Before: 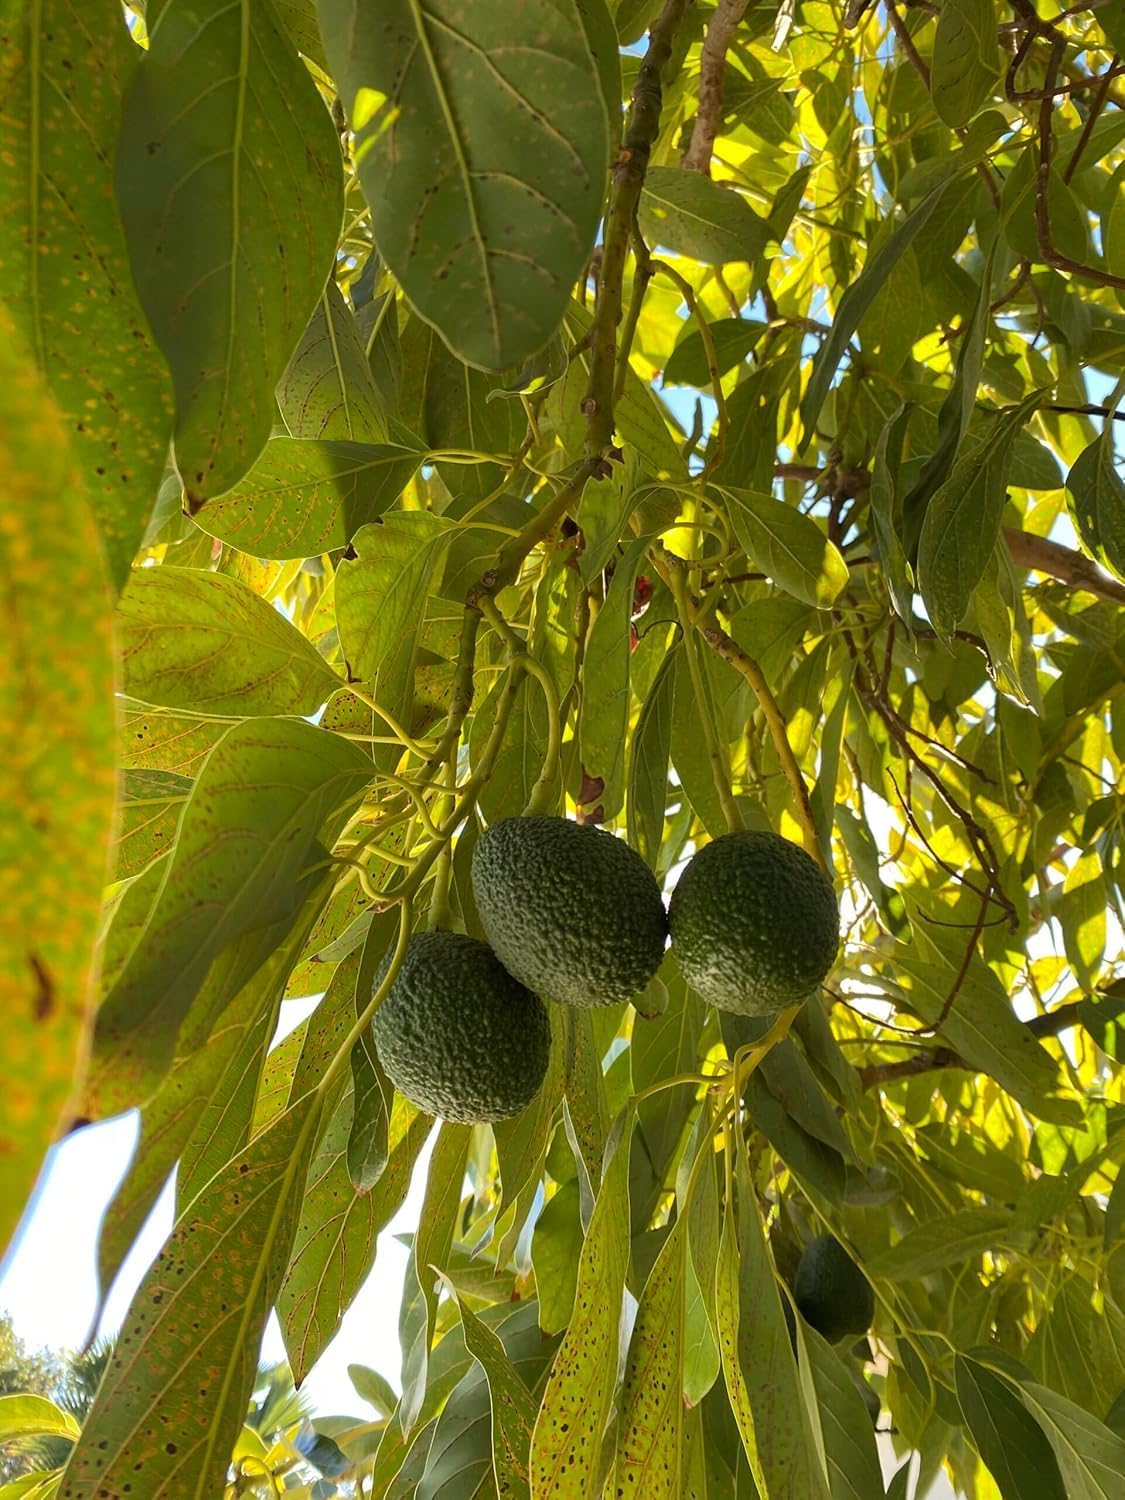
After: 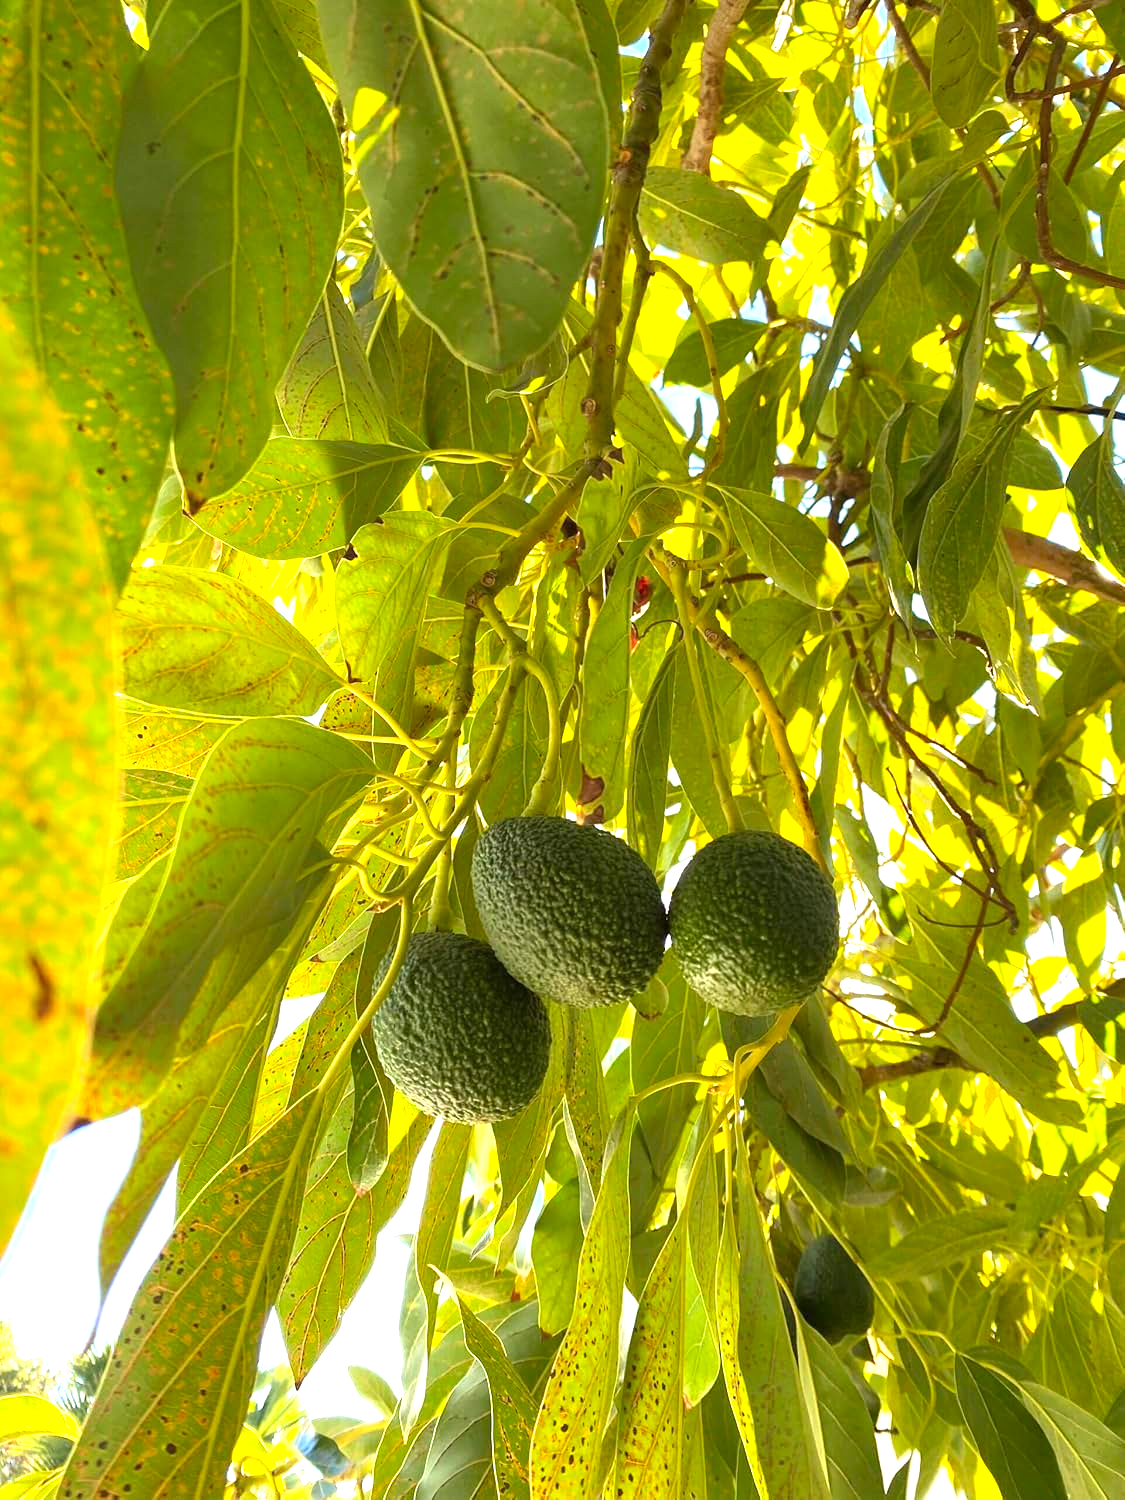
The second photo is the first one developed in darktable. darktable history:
contrast brightness saturation: contrast 0.04, saturation 0.16
exposure: black level correction 0, exposure 1.2 EV, compensate exposure bias true, compensate highlight preservation false
